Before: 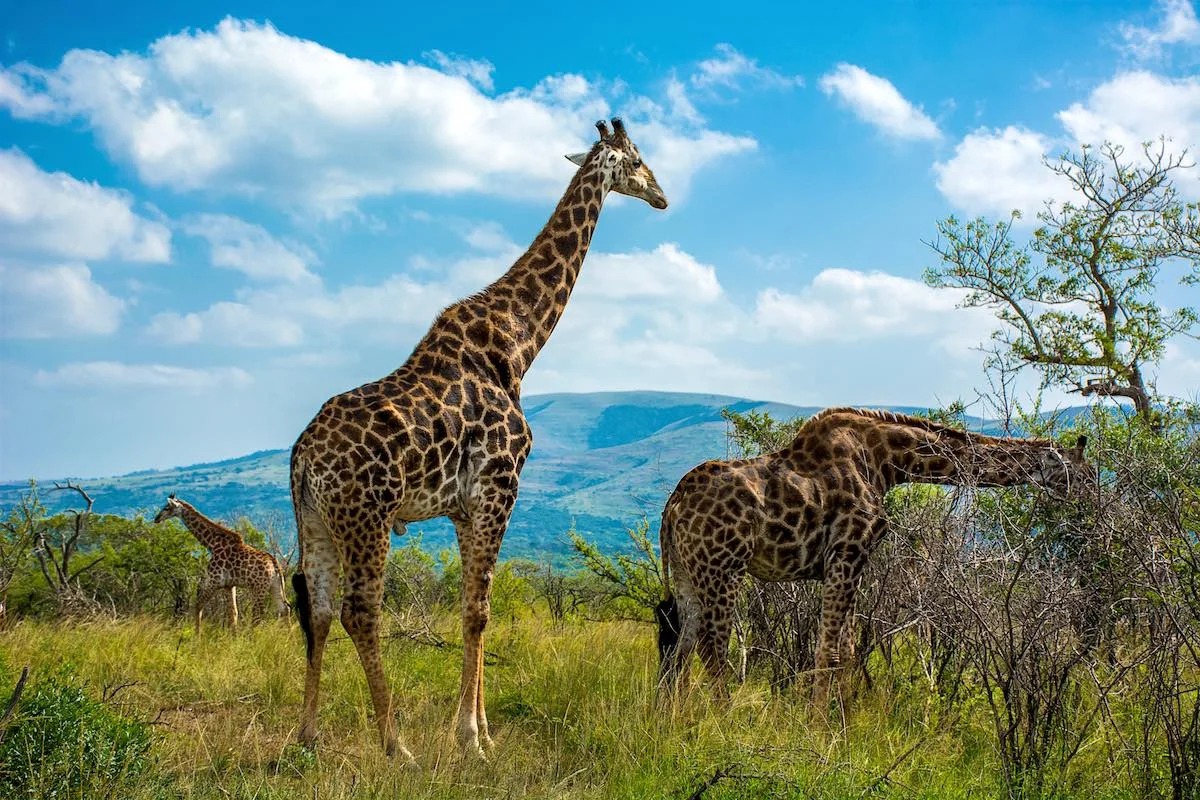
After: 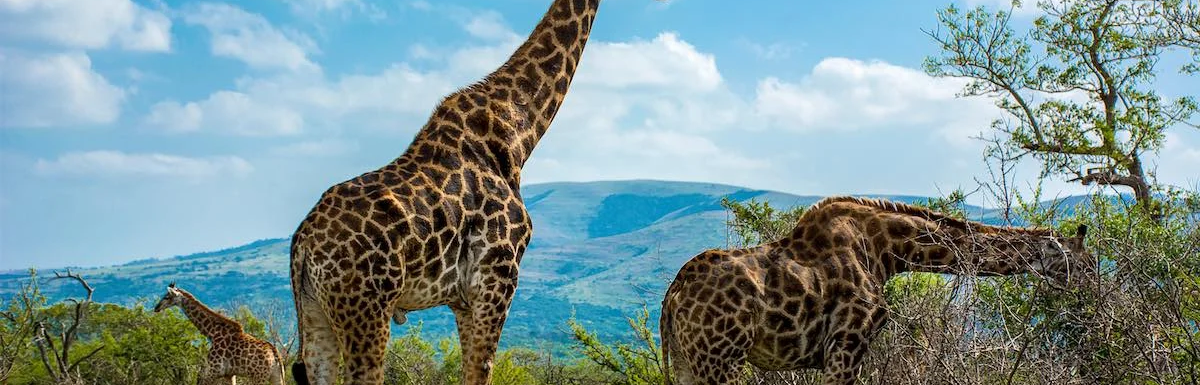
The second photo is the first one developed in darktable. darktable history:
crop and rotate: top 26.52%, bottom 25.259%
